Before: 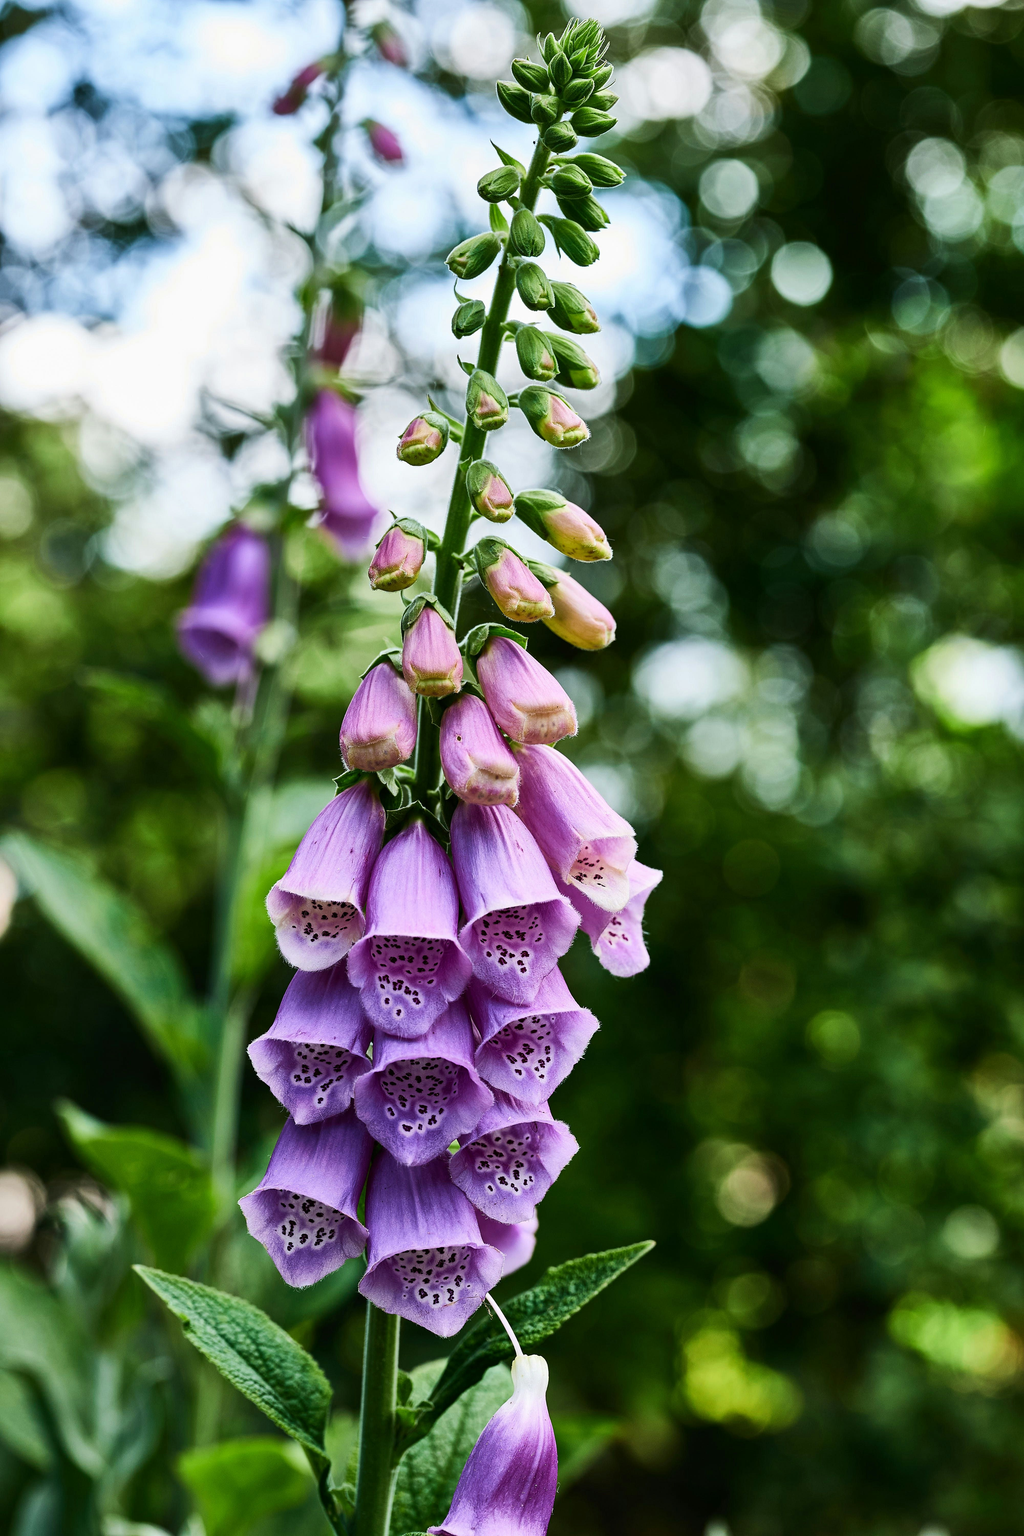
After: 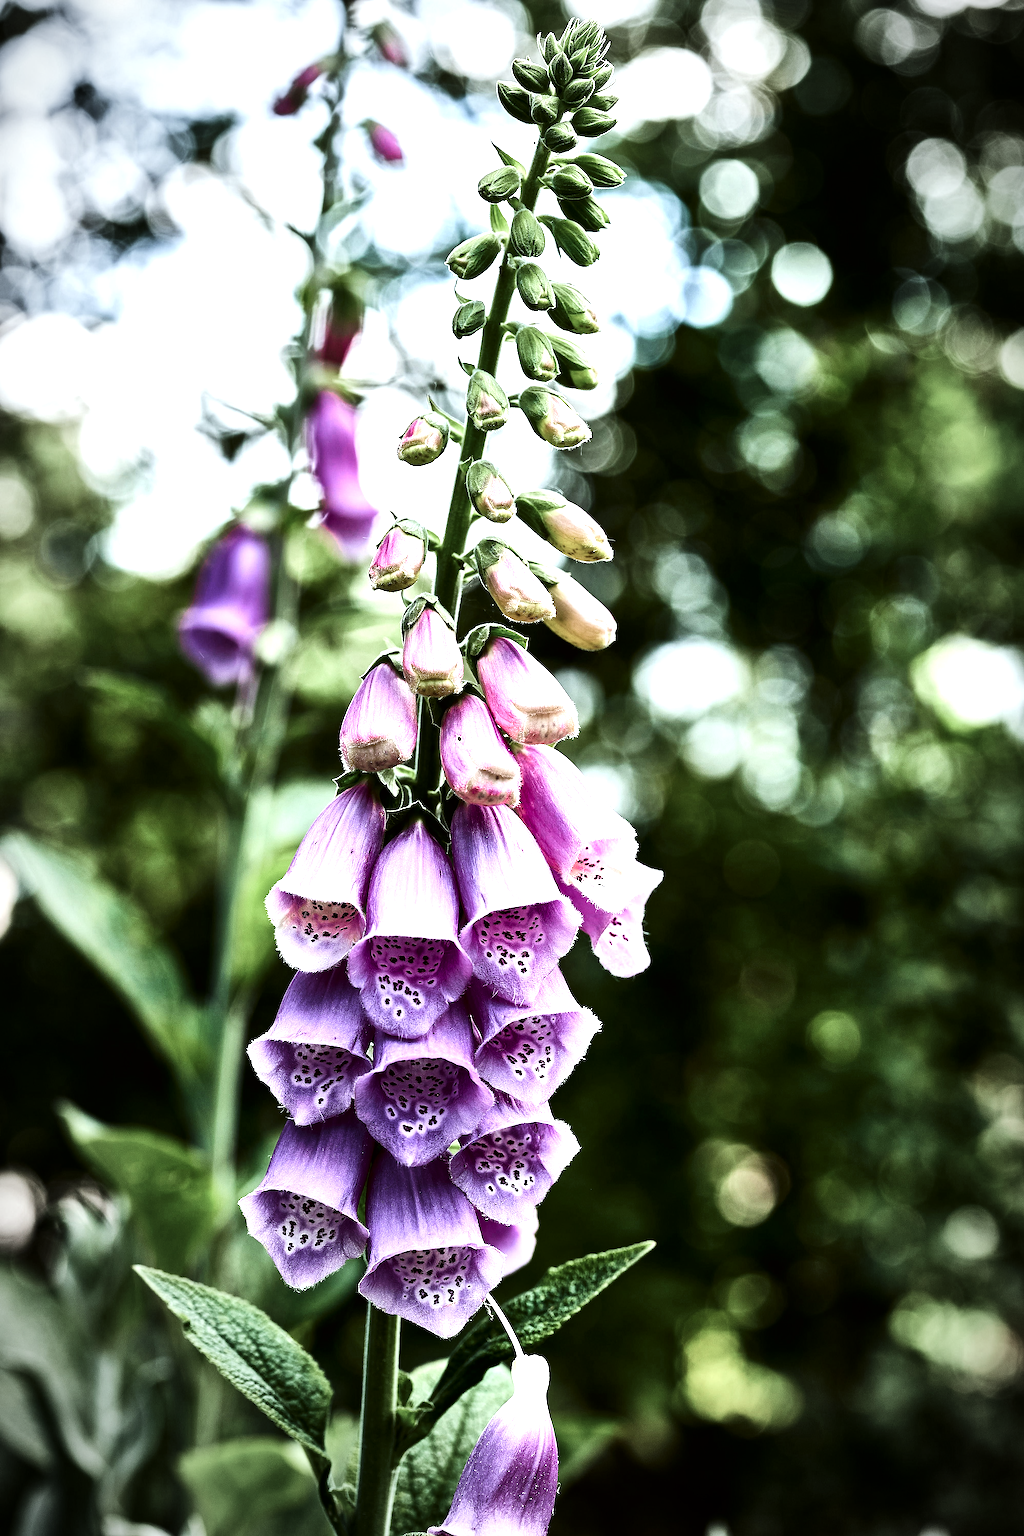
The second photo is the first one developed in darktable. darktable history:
vibrance: vibrance 0%
tone curve: curves: ch0 [(0, 0) (0.004, 0.001) (0.133, 0.112) (0.325, 0.362) (0.832, 0.893) (1, 1)], color space Lab, linked channels, preserve colors none
sharpen: radius 1.4, amount 1.25, threshold 0.7
vignetting: automatic ratio true
color correction: highlights a* -2.73, highlights b* -2.09, shadows a* 2.41, shadows b* 2.73
contrast brightness saturation: brightness -0.25, saturation 0.2
color zones: curves: ch0 [(0, 0.6) (0.129, 0.508) (0.193, 0.483) (0.429, 0.5) (0.571, 0.5) (0.714, 0.5) (0.857, 0.5) (1, 0.6)]; ch1 [(0, 0.481) (0.112, 0.245) (0.213, 0.223) (0.429, 0.233) (0.571, 0.231) (0.683, 0.242) (0.857, 0.296) (1, 0.481)]
exposure: exposure 1 EV, compensate highlight preservation false
